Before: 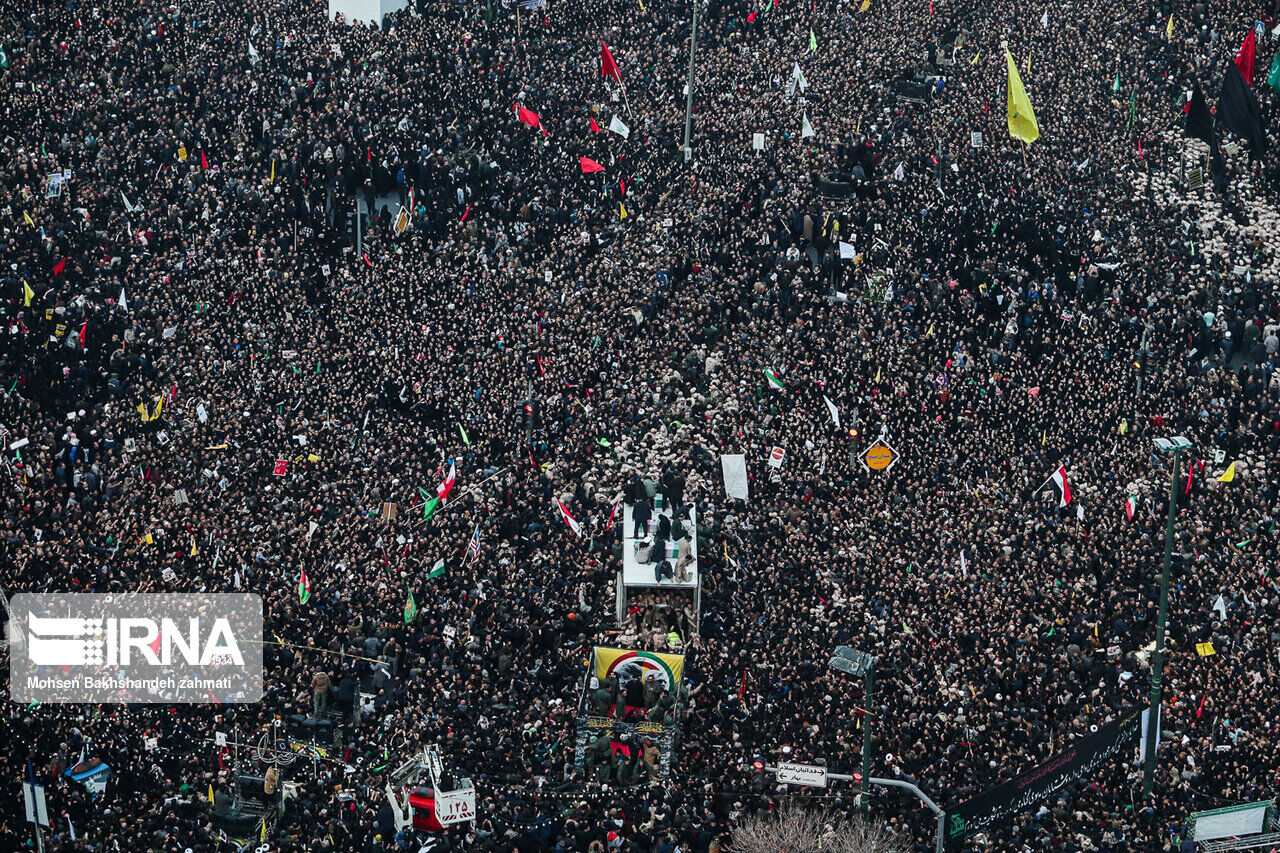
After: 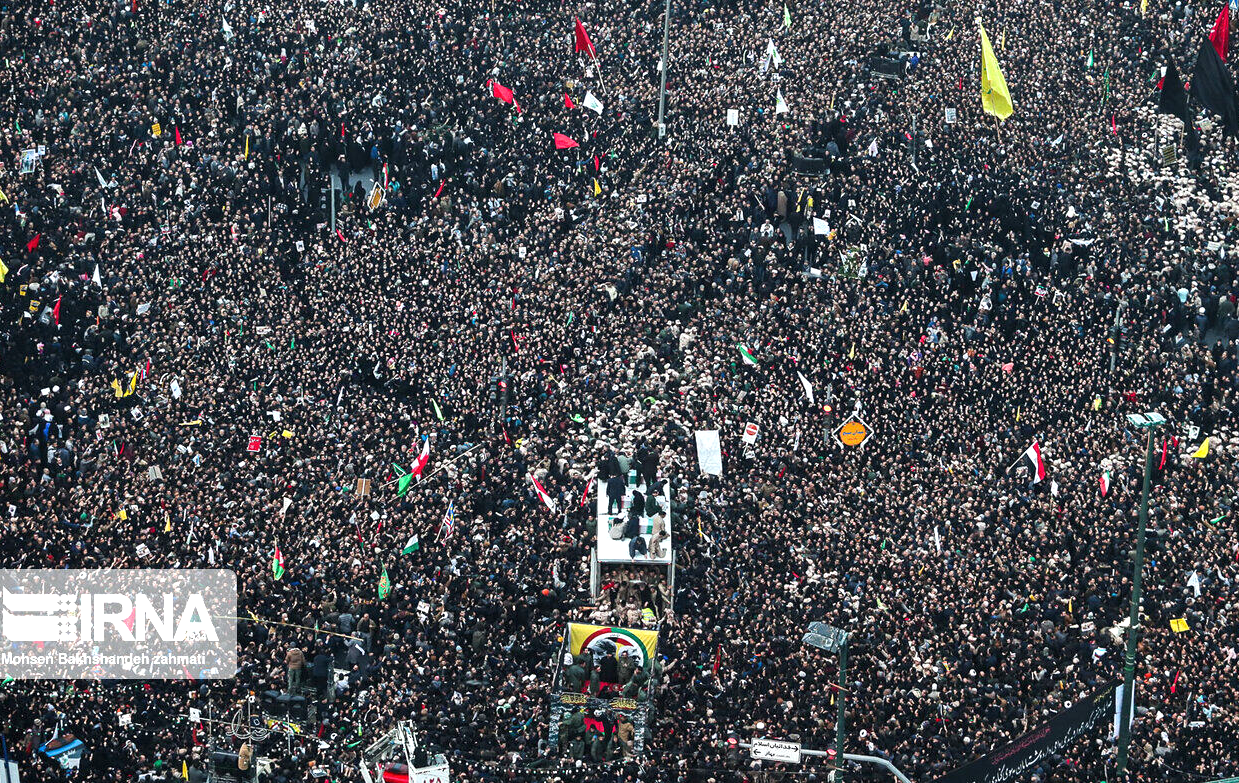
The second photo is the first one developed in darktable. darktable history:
exposure: black level correction 0, exposure 0.699 EV, compensate highlight preservation false
crop: left 2.042%, top 2.929%, right 1.147%, bottom 4.983%
